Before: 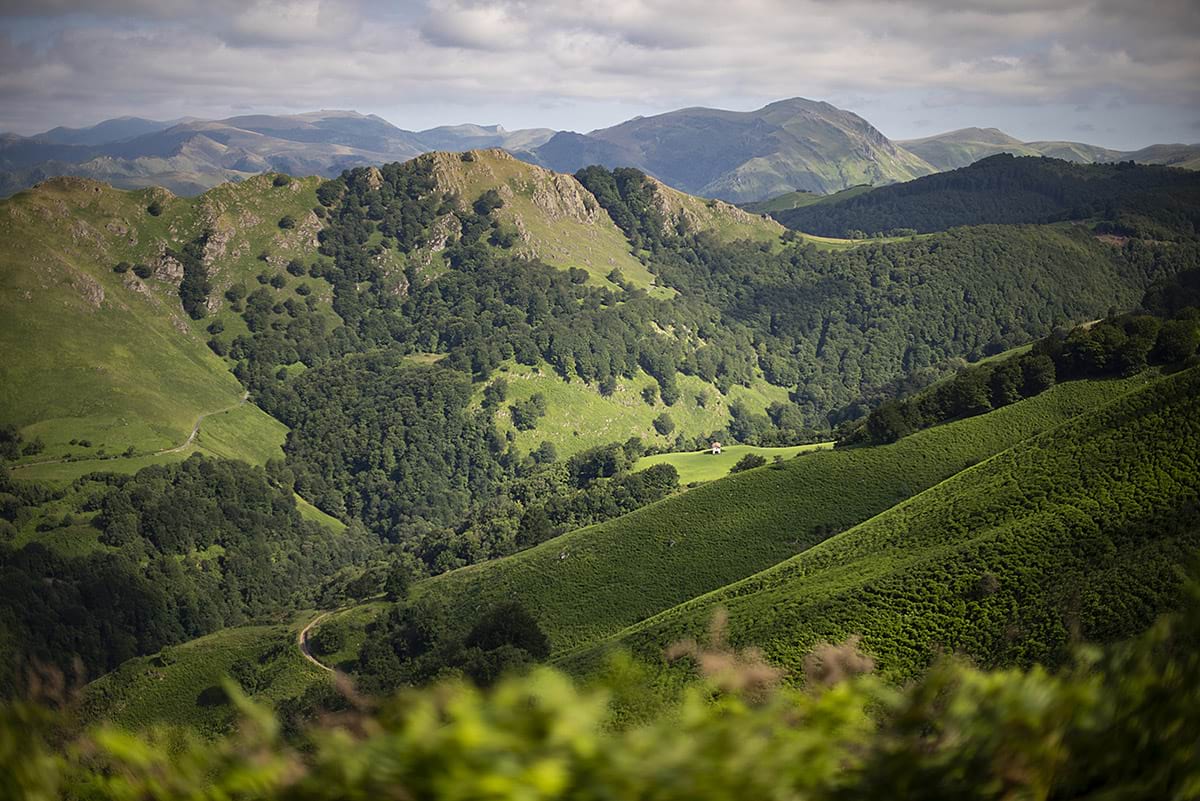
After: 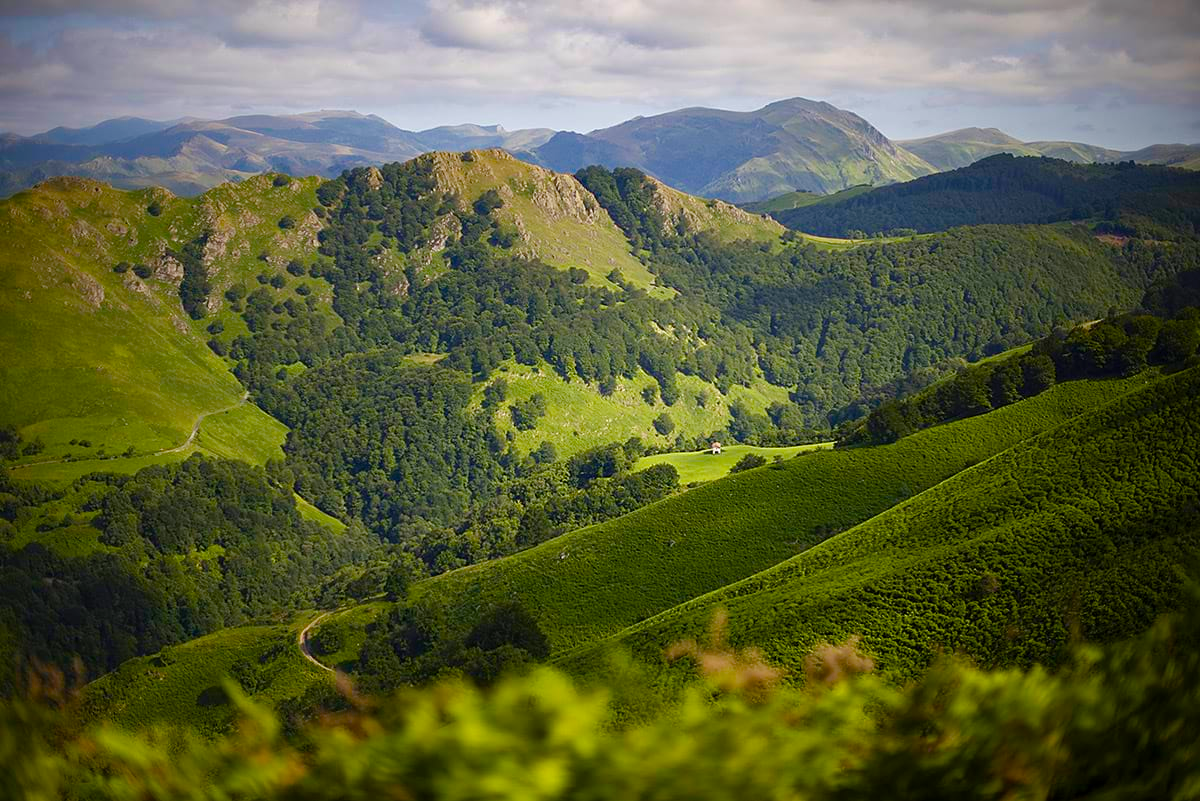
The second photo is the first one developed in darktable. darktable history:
tone equalizer: on, module defaults
color balance rgb: perceptual saturation grading › global saturation 20%, perceptual saturation grading › highlights -25%, perceptual saturation grading › shadows 50.52%, global vibrance 40.24%
